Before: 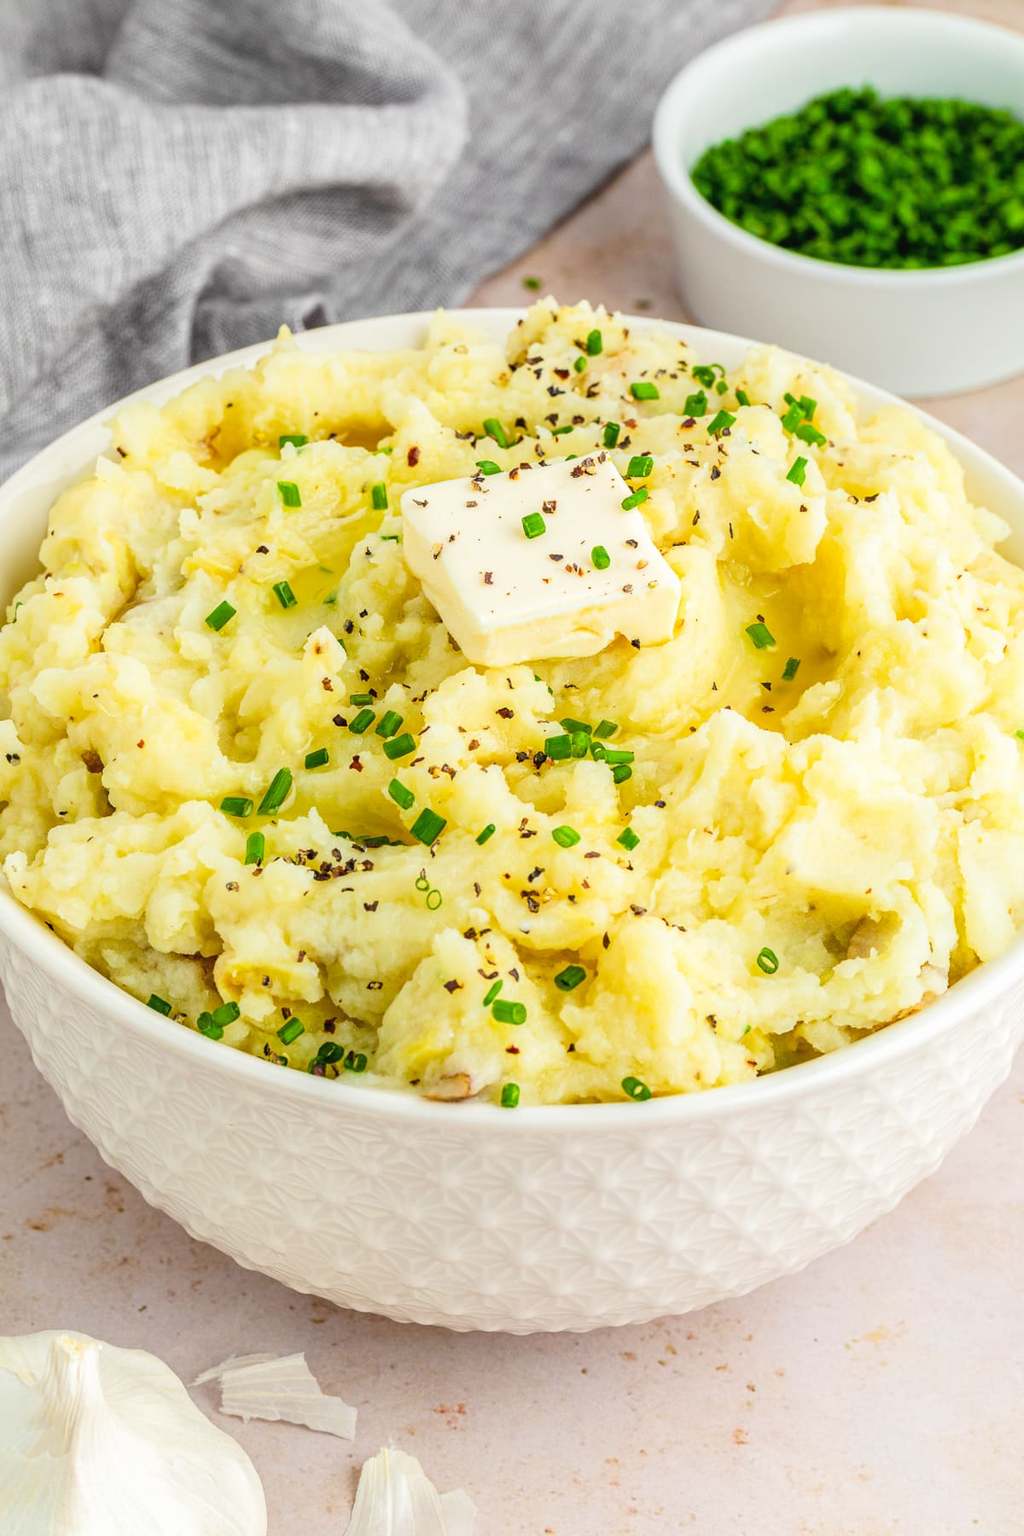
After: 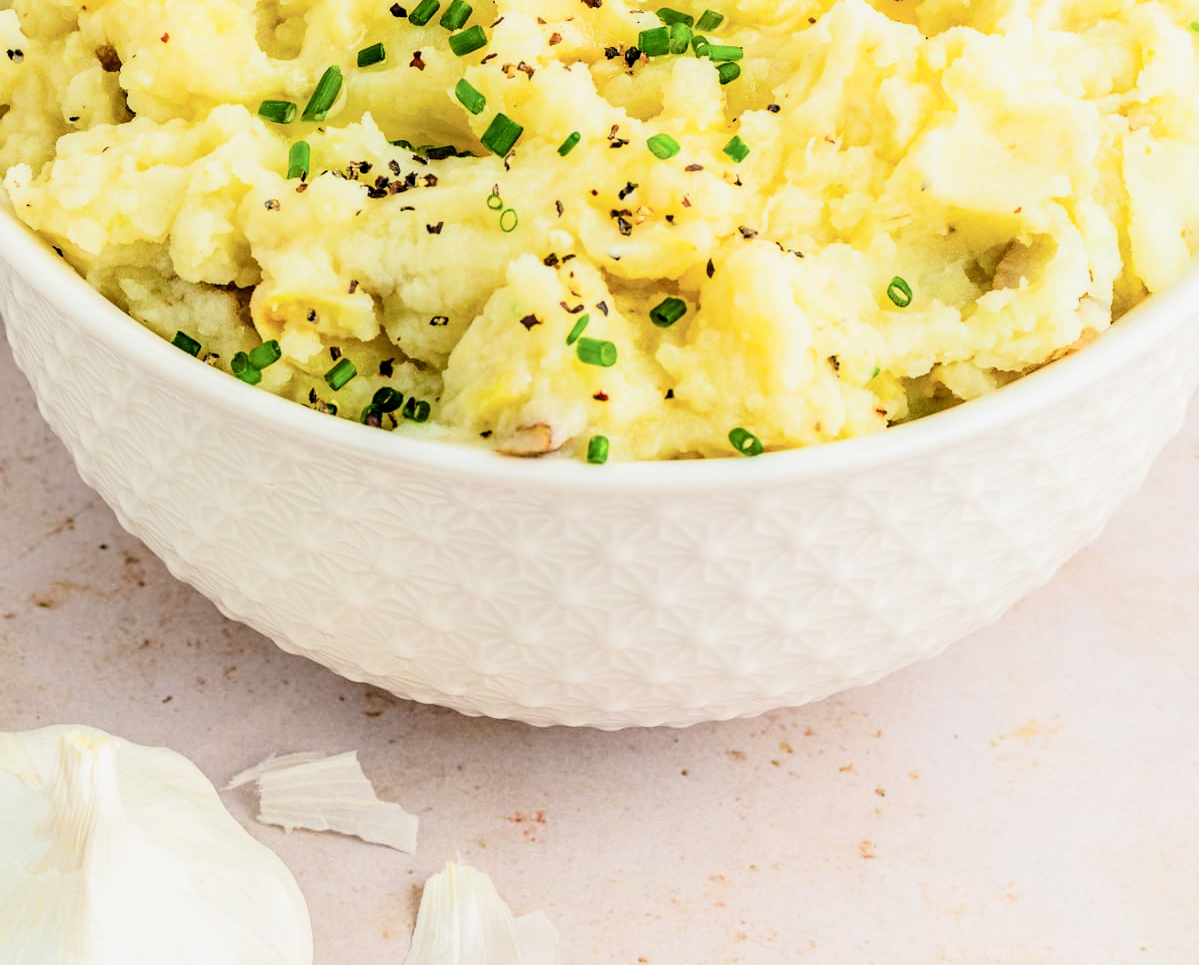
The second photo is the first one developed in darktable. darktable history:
crop and rotate: top 46.366%, right 0.046%
filmic rgb: black relative exposure -4.02 EV, white relative exposure 3 EV, hardness 2.99, contrast 1.51
